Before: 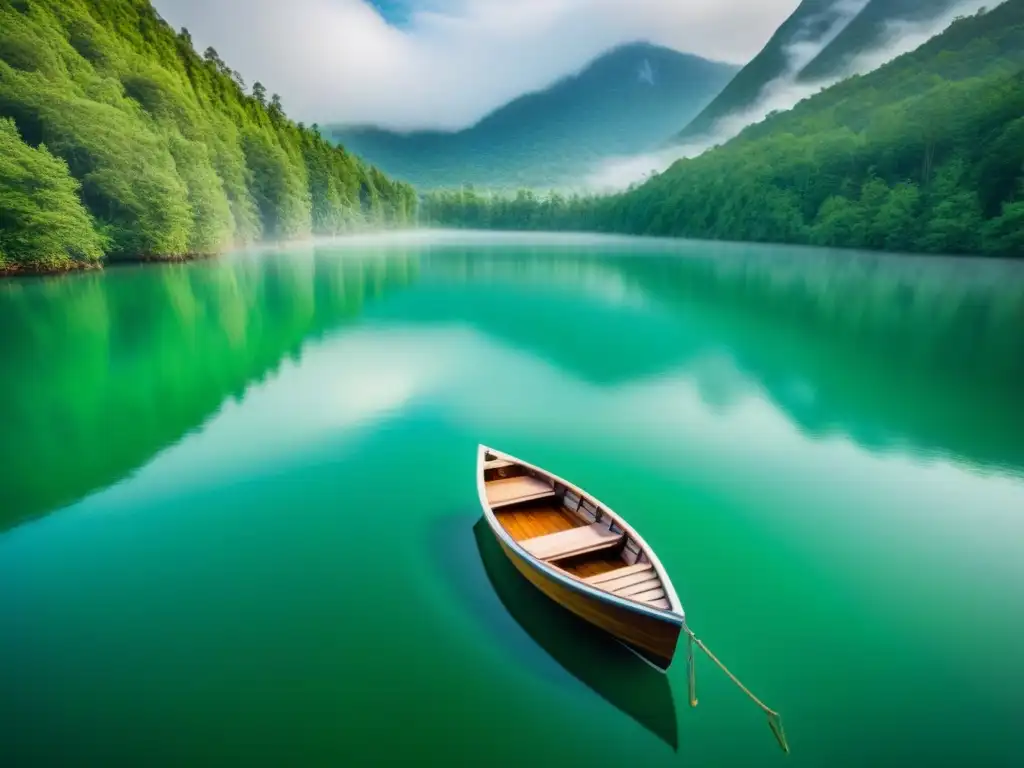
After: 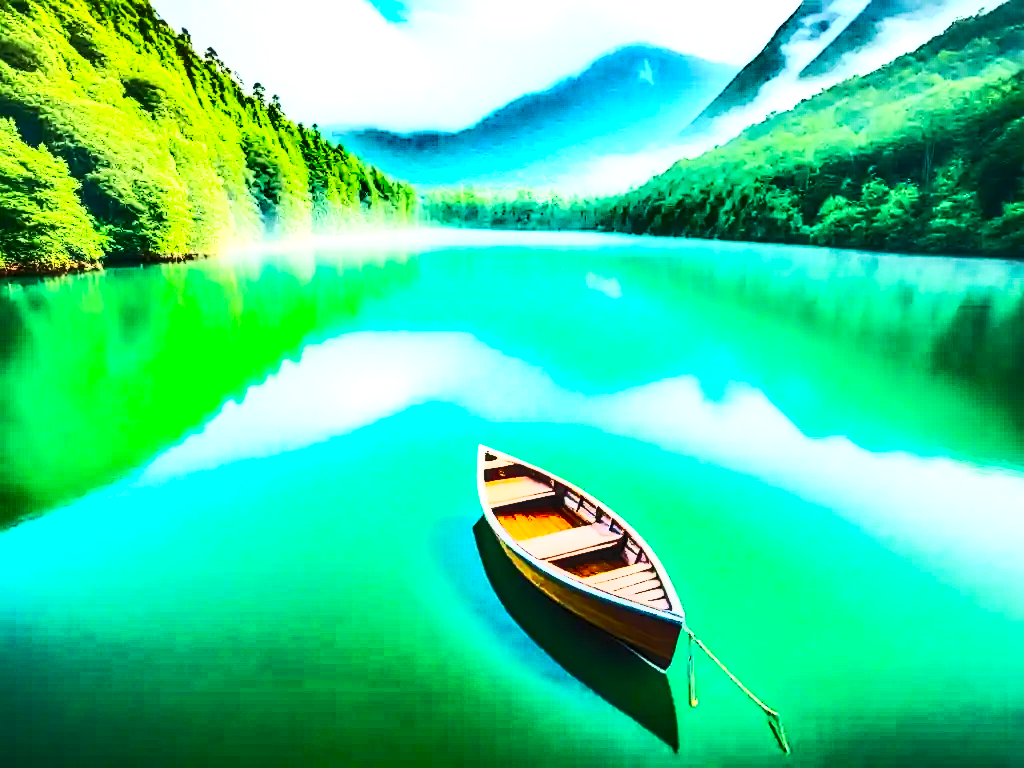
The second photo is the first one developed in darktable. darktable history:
velvia: on, module defaults
sharpen: on, module defaults
local contrast: detail 150%
shadows and highlights: radius 105.83, shadows 24.01, highlights -59.08, low approximation 0.01, soften with gaussian
base curve: curves: ch0 [(0, 0) (0.028, 0.03) (0.121, 0.232) (0.46, 0.748) (0.859, 0.968) (1, 1)]
tone curve: curves: ch0 [(0, 0.024) (0.119, 0.146) (0.474, 0.464) (0.718, 0.721) (0.817, 0.839) (1, 0.998)]; ch1 [(0, 0) (0.377, 0.416) (0.439, 0.451) (0.477, 0.477) (0.501, 0.497) (0.538, 0.544) (0.58, 0.602) (0.664, 0.676) (0.783, 0.804) (1, 1)]; ch2 [(0, 0) (0.38, 0.405) (0.463, 0.456) (0.498, 0.497) (0.524, 0.535) (0.578, 0.576) (0.648, 0.665) (1, 1)], preserve colors none
contrast brightness saturation: contrast 0.823, brightness 0.606, saturation 0.576
tone equalizer: -8 EV 0.001 EV, -7 EV -0.003 EV, -6 EV 0.004 EV, -5 EV -0.037 EV, -4 EV -0.109 EV, -3 EV -0.15 EV, -2 EV 0.231 EV, -1 EV 0.715 EV, +0 EV 0.487 EV, edges refinement/feathering 500, mask exposure compensation -1.57 EV, preserve details no
